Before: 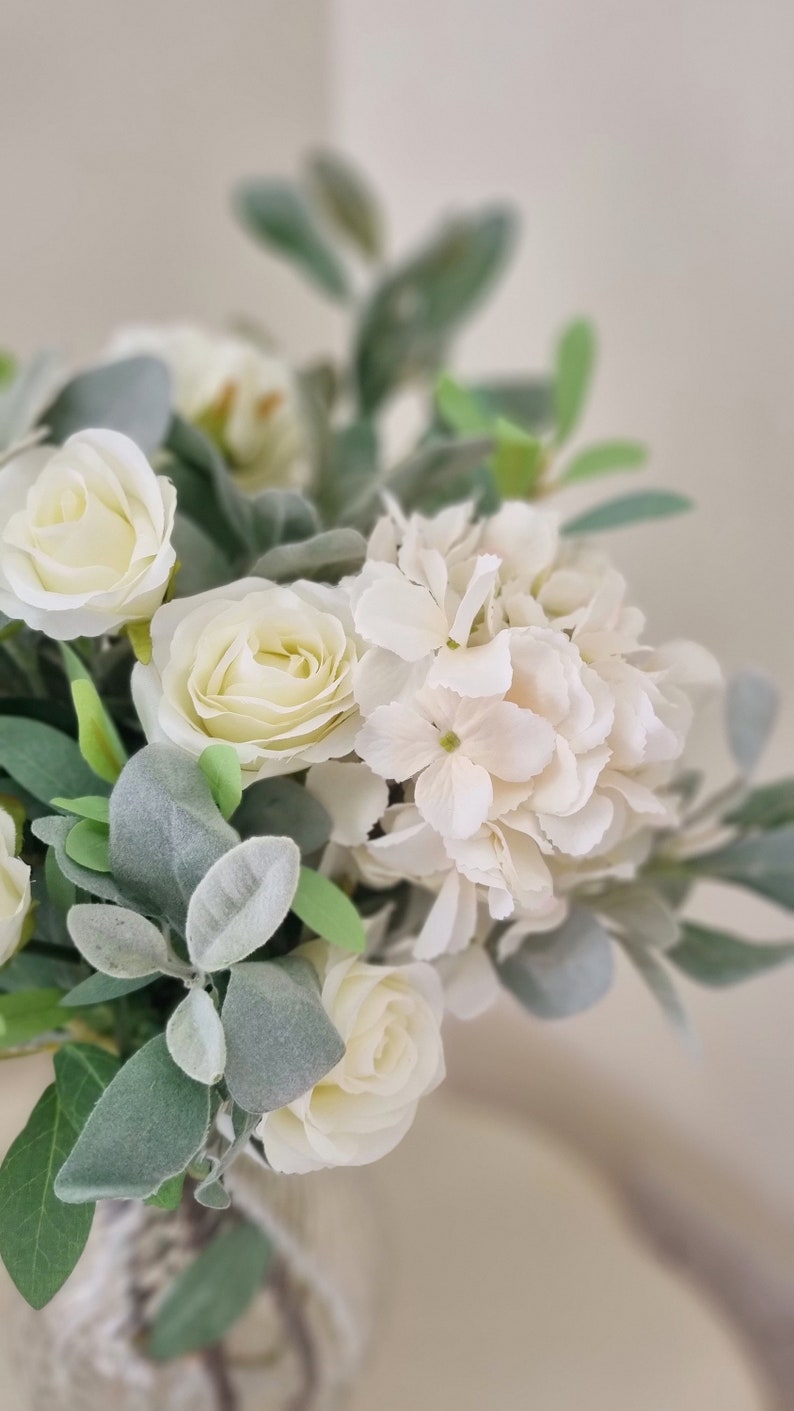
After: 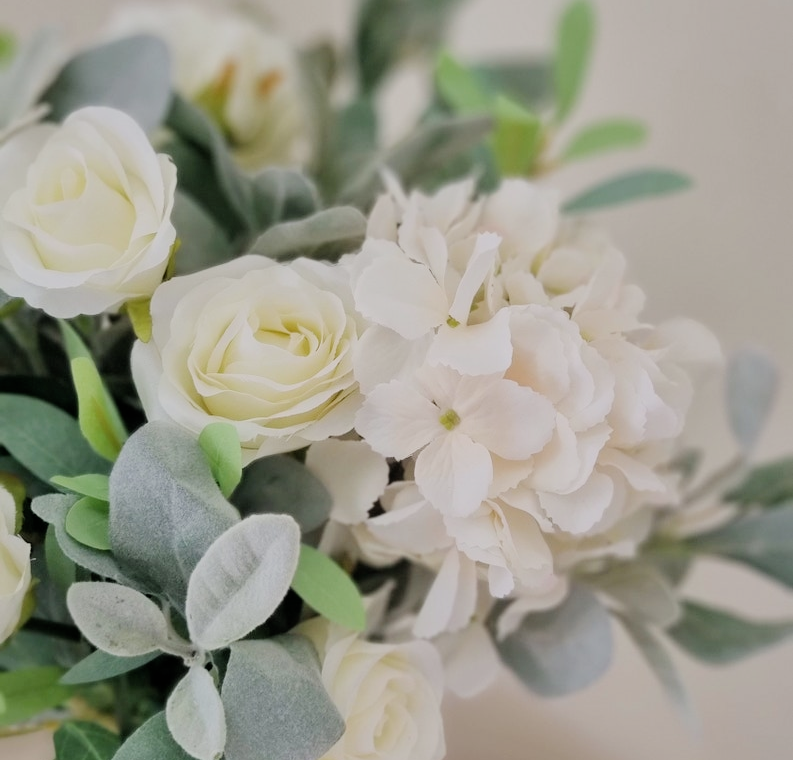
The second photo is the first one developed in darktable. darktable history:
crop and rotate: top 22.837%, bottom 23.256%
levels: levels [0, 0.492, 0.984]
filmic rgb: black relative exposure -6.7 EV, white relative exposure 4.56 EV, hardness 3.24
